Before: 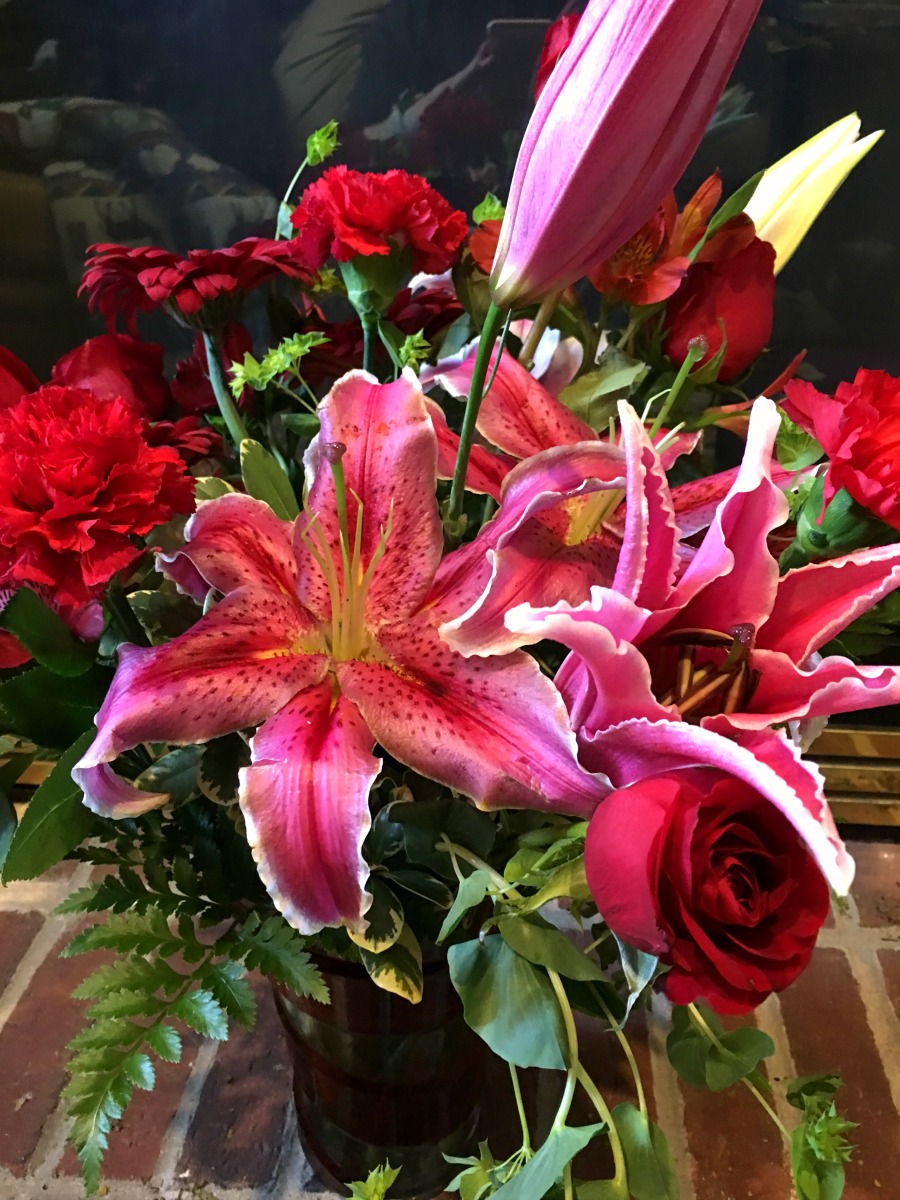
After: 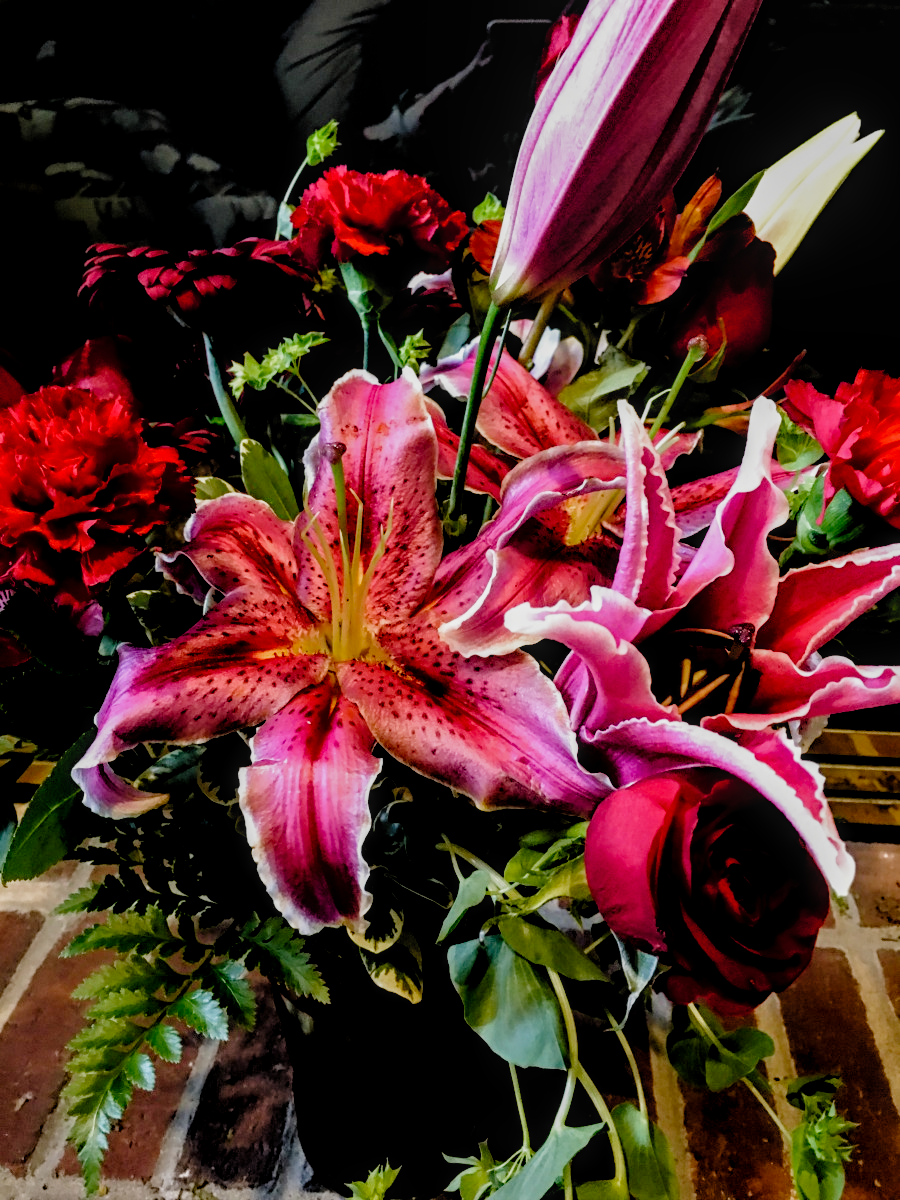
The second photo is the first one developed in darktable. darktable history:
filmic rgb: black relative exposure -3.28 EV, white relative exposure 3.45 EV, hardness 2.36, contrast 1.104, preserve chrominance no, color science v5 (2021)
local contrast: on, module defaults
